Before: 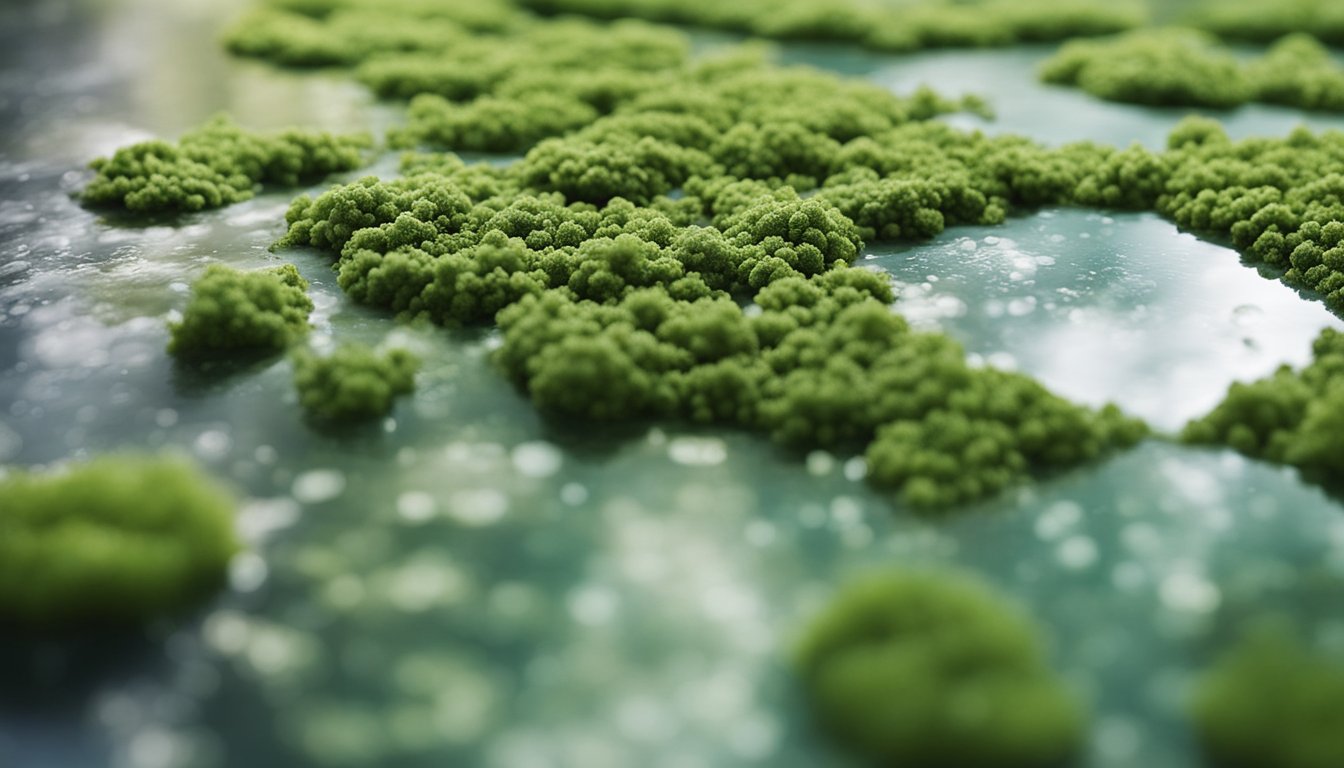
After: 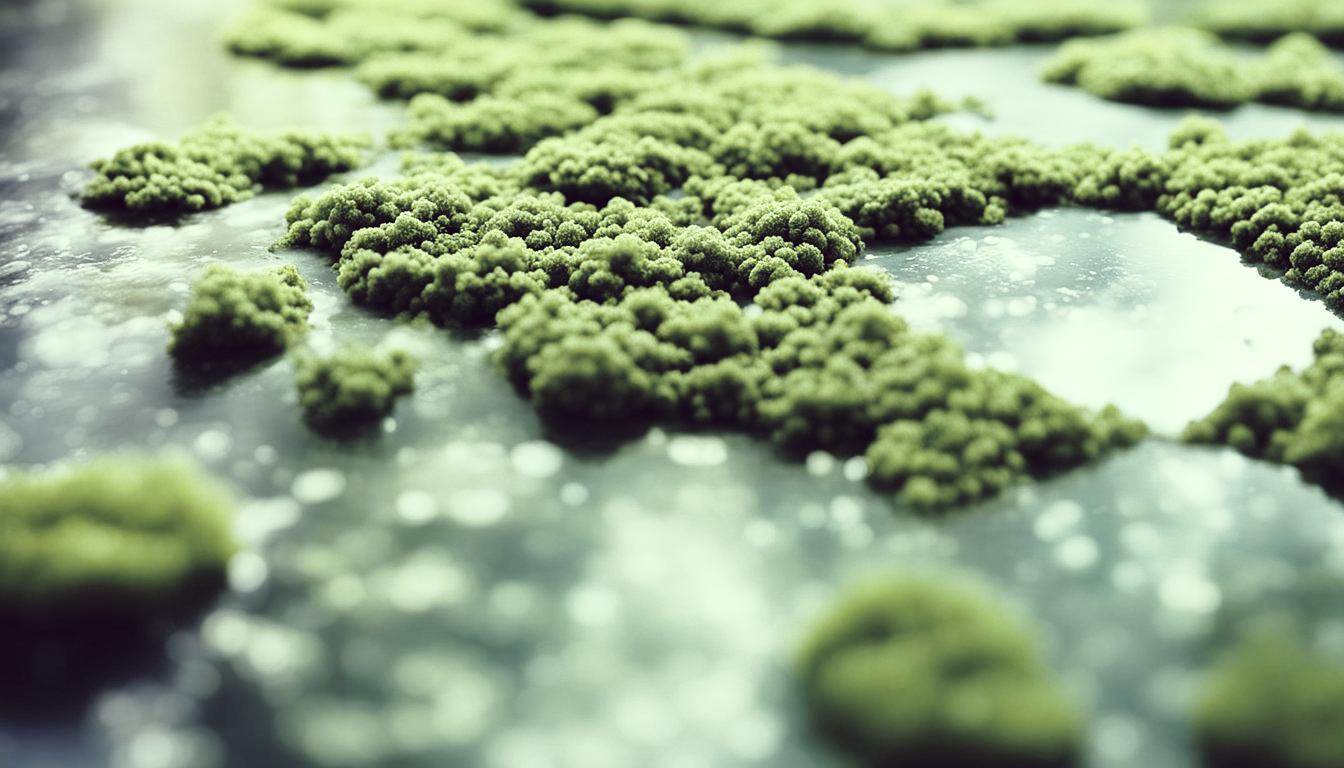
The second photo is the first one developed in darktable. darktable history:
color zones: curves: ch0 [(0.224, 0.526) (0.75, 0.5)]; ch1 [(0.055, 0.526) (0.224, 0.761) (0.377, 0.526) (0.75, 0.5)]
base curve: curves: ch0 [(0, 0) (0.04, 0.03) (0.133, 0.232) (0.448, 0.748) (0.843, 0.968) (1, 1)], preserve colors none
color correction: highlights a* -20.17, highlights b* 20.27, shadows a* 20.03, shadows b* -20.46, saturation 0.43
